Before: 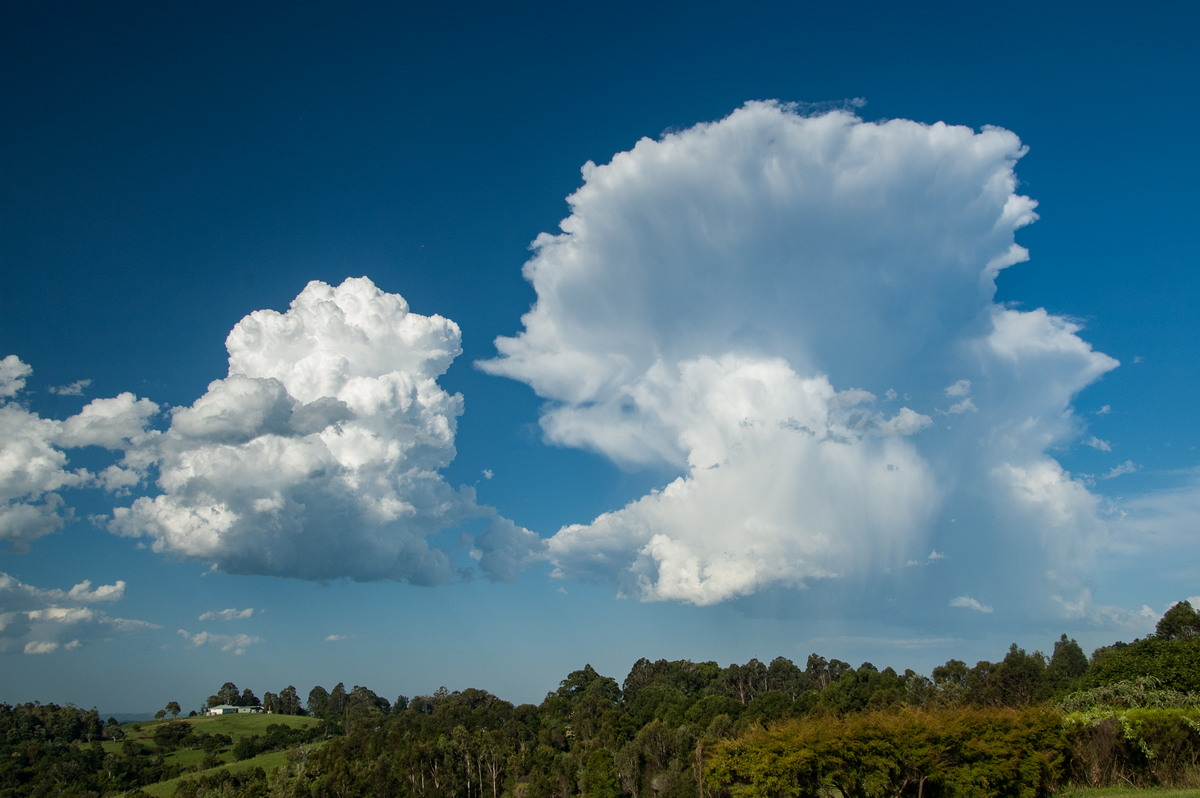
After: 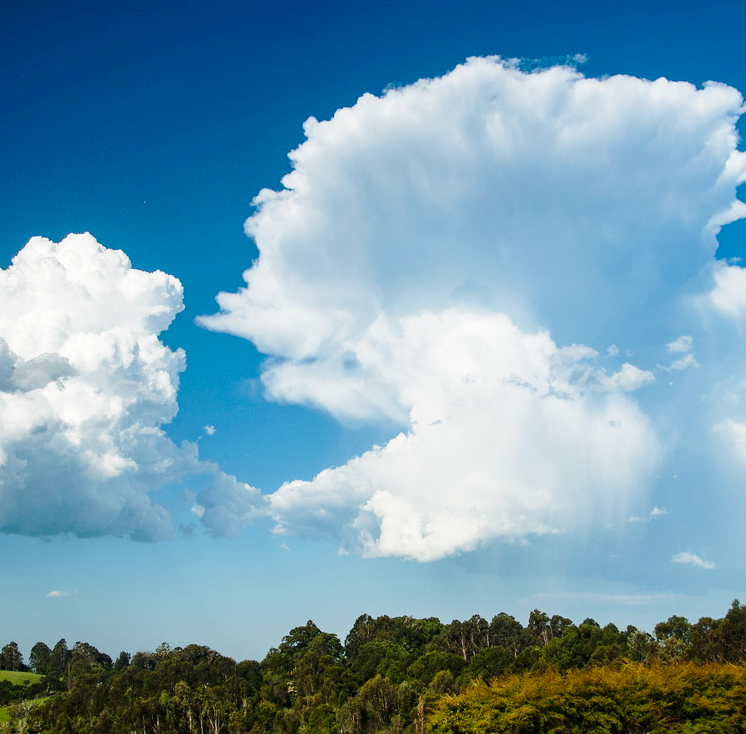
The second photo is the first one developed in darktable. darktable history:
base curve: curves: ch0 [(0, 0) (0.028, 0.03) (0.121, 0.232) (0.46, 0.748) (0.859, 0.968) (1, 1)], preserve colors none
crop and rotate: left 23.229%, top 5.624%, right 14.525%, bottom 2.293%
